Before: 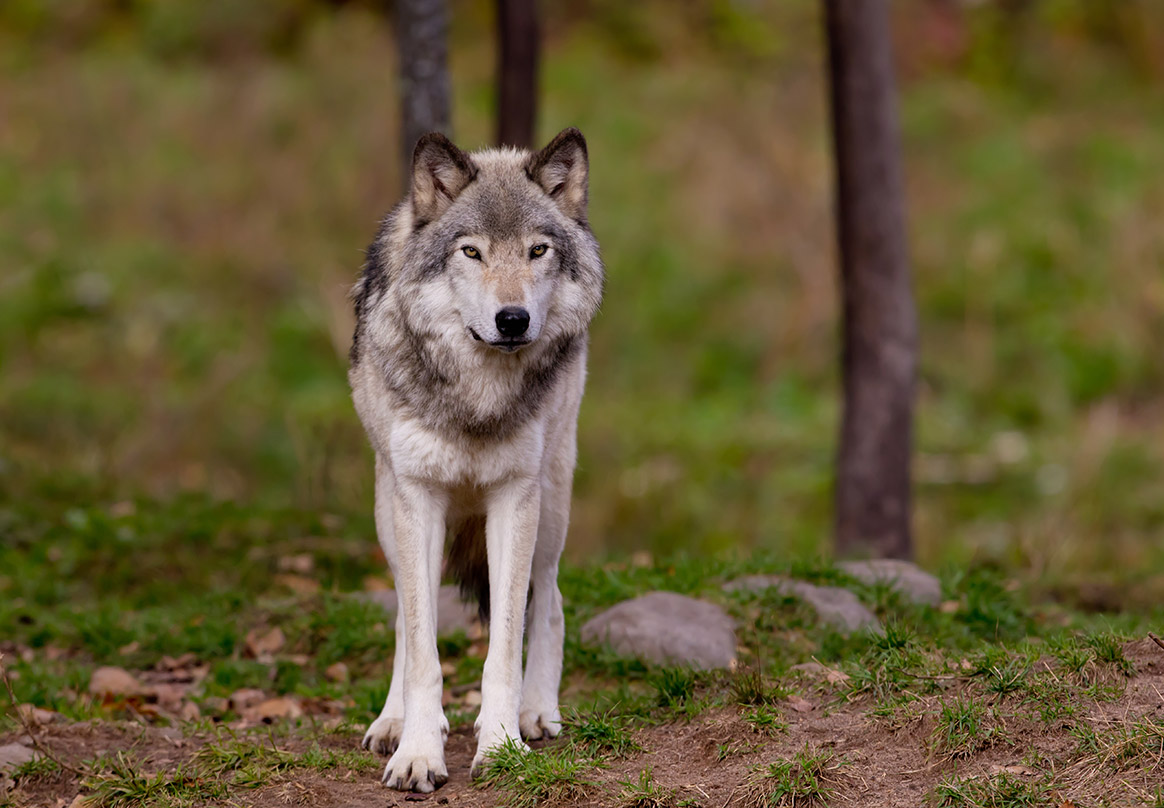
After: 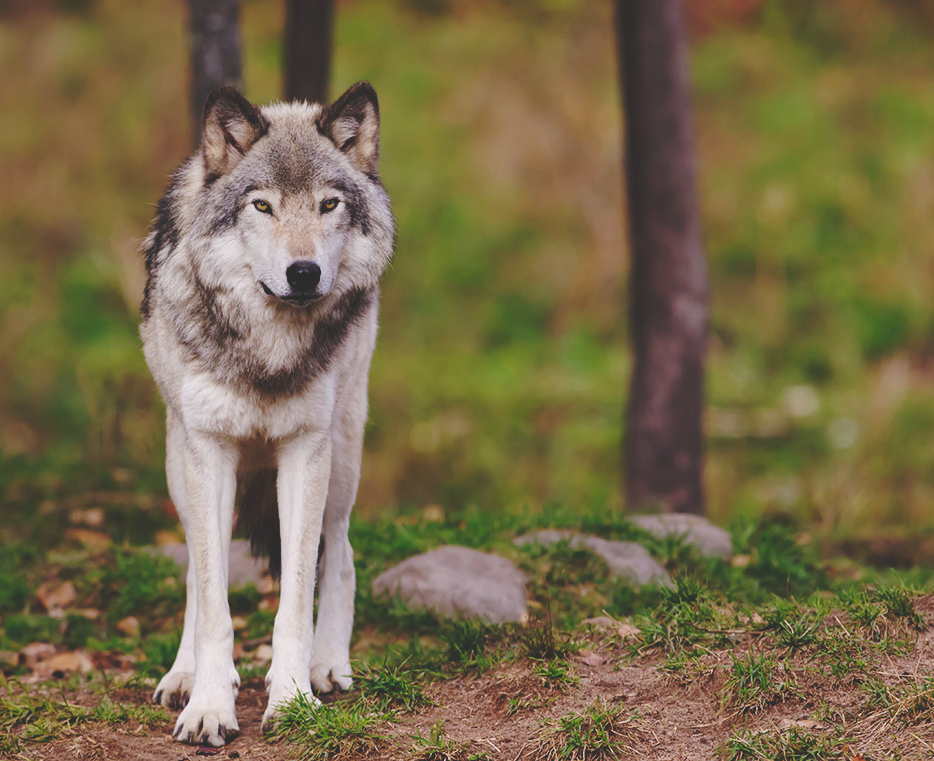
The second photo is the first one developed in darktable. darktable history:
crop and rotate: left 17.959%, top 5.771%, right 1.742%
color correction: highlights a* -0.137, highlights b* 0.137
base curve: curves: ch0 [(0, 0.024) (0.055, 0.065) (0.121, 0.166) (0.236, 0.319) (0.693, 0.726) (1, 1)], preserve colors none
